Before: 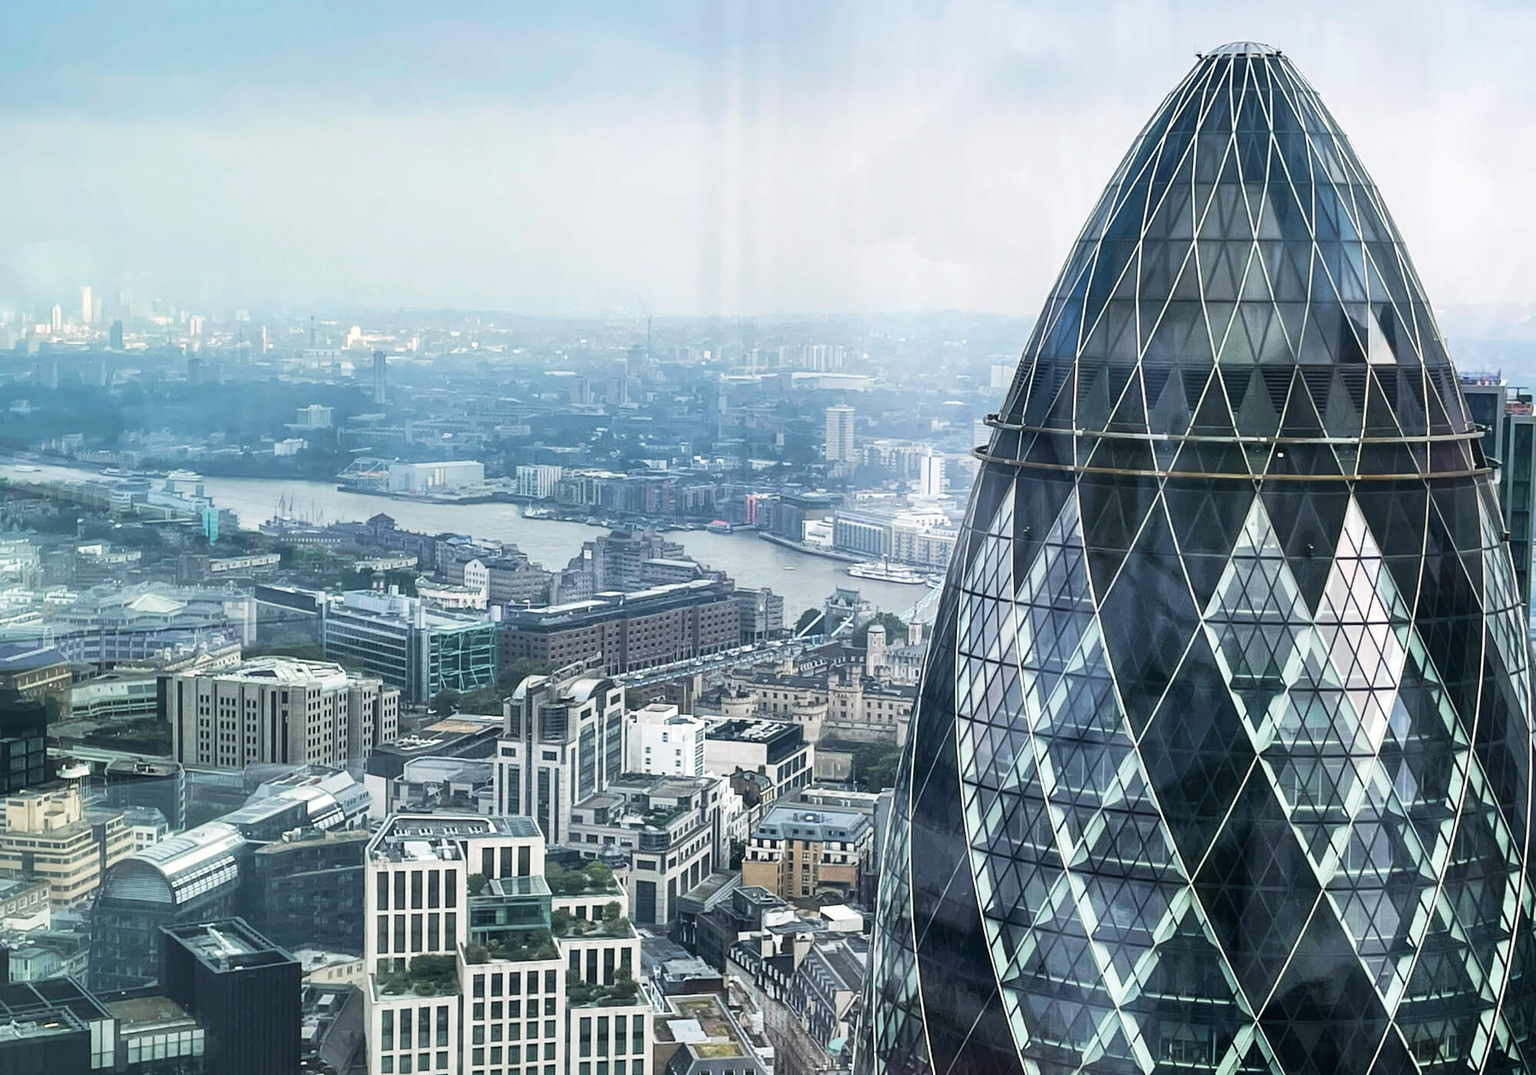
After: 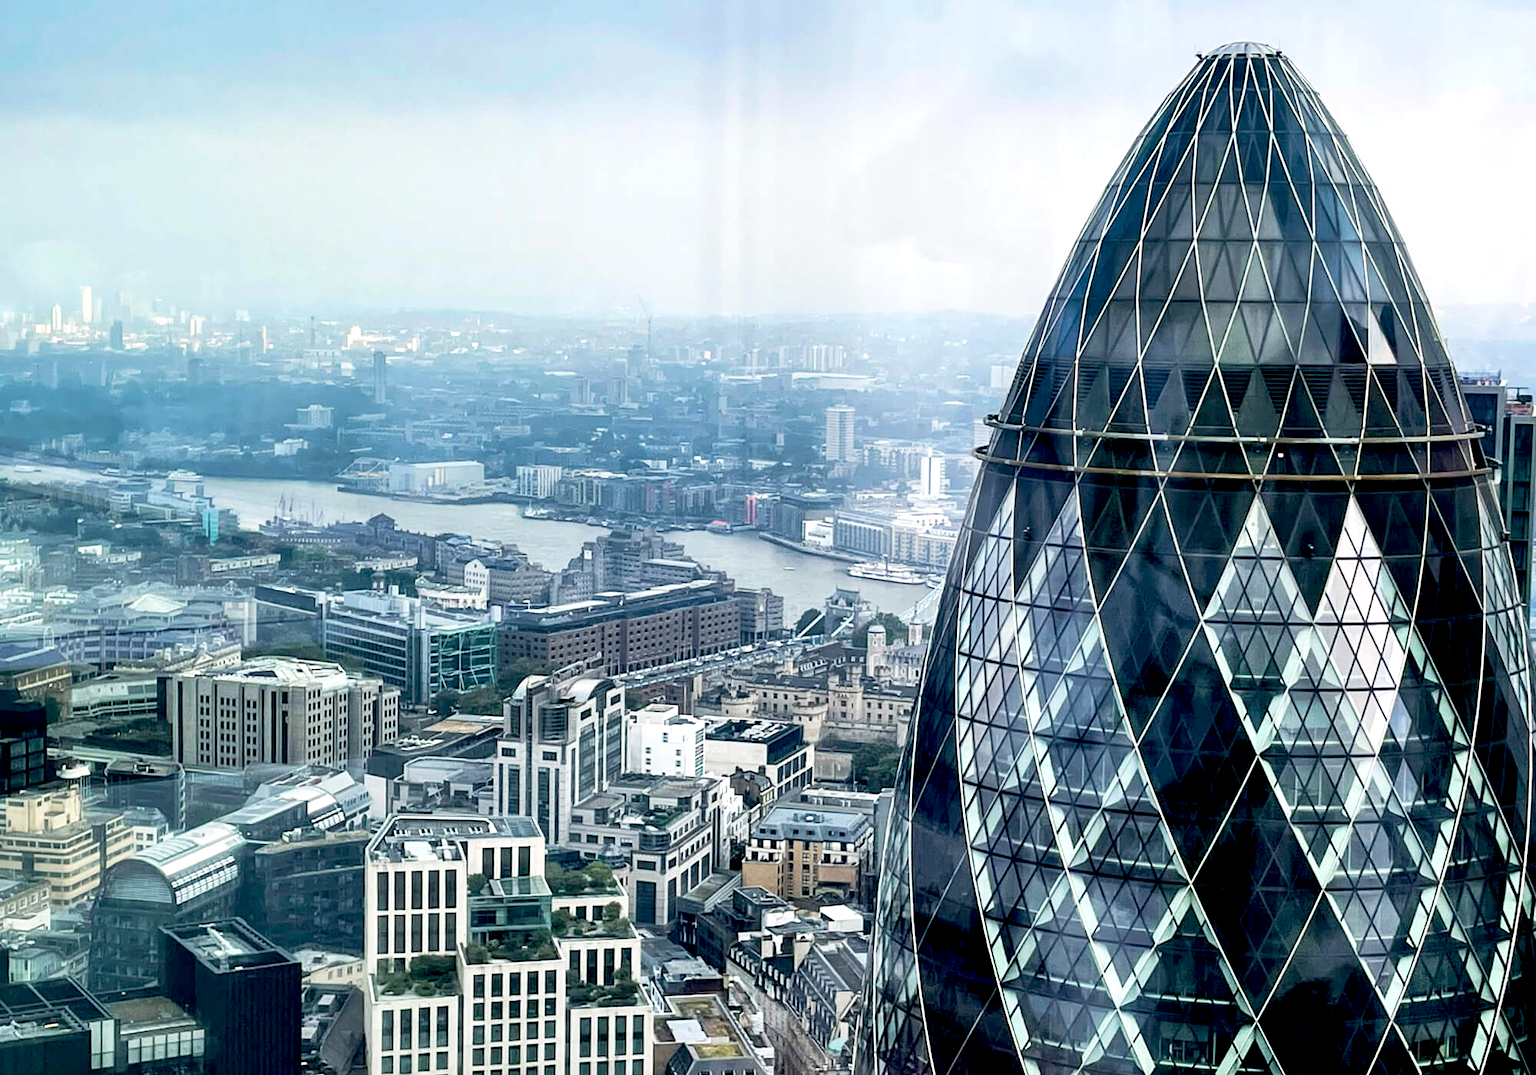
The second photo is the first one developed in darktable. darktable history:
color zones: curves: ch1 [(0.077, 0.436) (0.25, 0.5) (0.75, 0.5)]
exposure: black level correction 0.025, exposure 0.182 EV, compensate highlight preservation false
